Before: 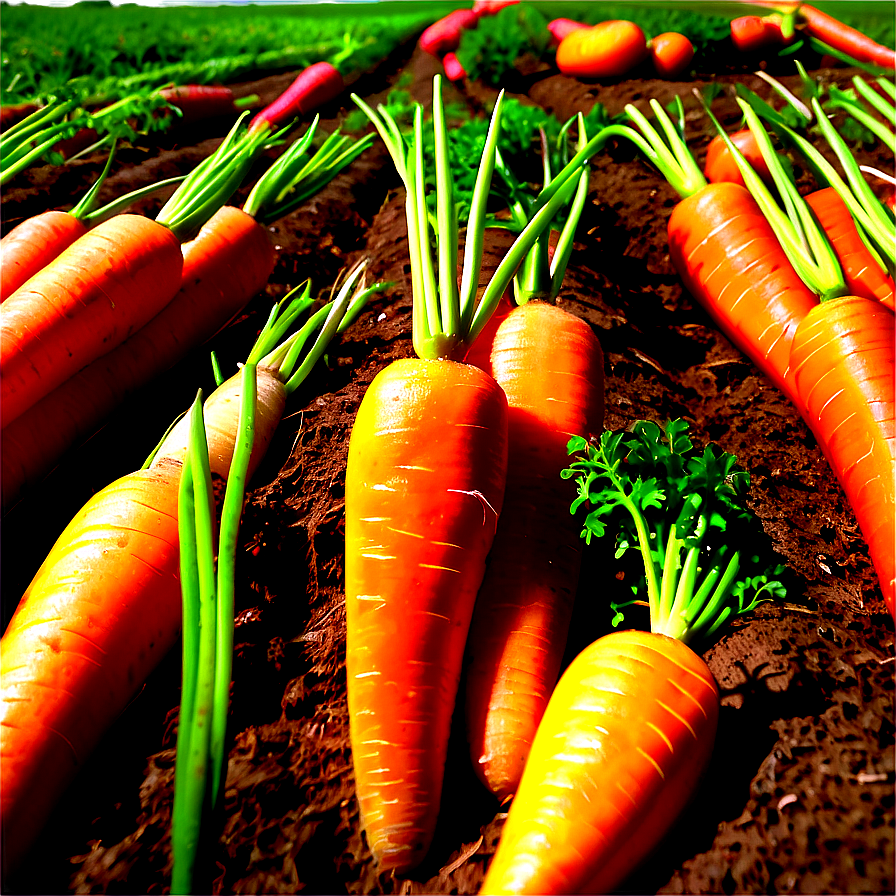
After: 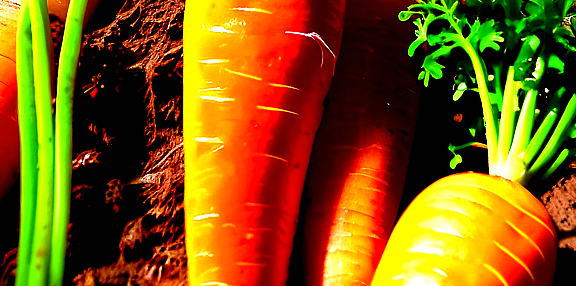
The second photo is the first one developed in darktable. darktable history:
exposure: black level correction 0, exposure 0.7 EV, compensate exposure bias true, compensate highlight preservation false
crop: left 18.091%, top 51.13%, right 17.525%, bottom 16.85%
rgb levels: preserve colors max RGB
